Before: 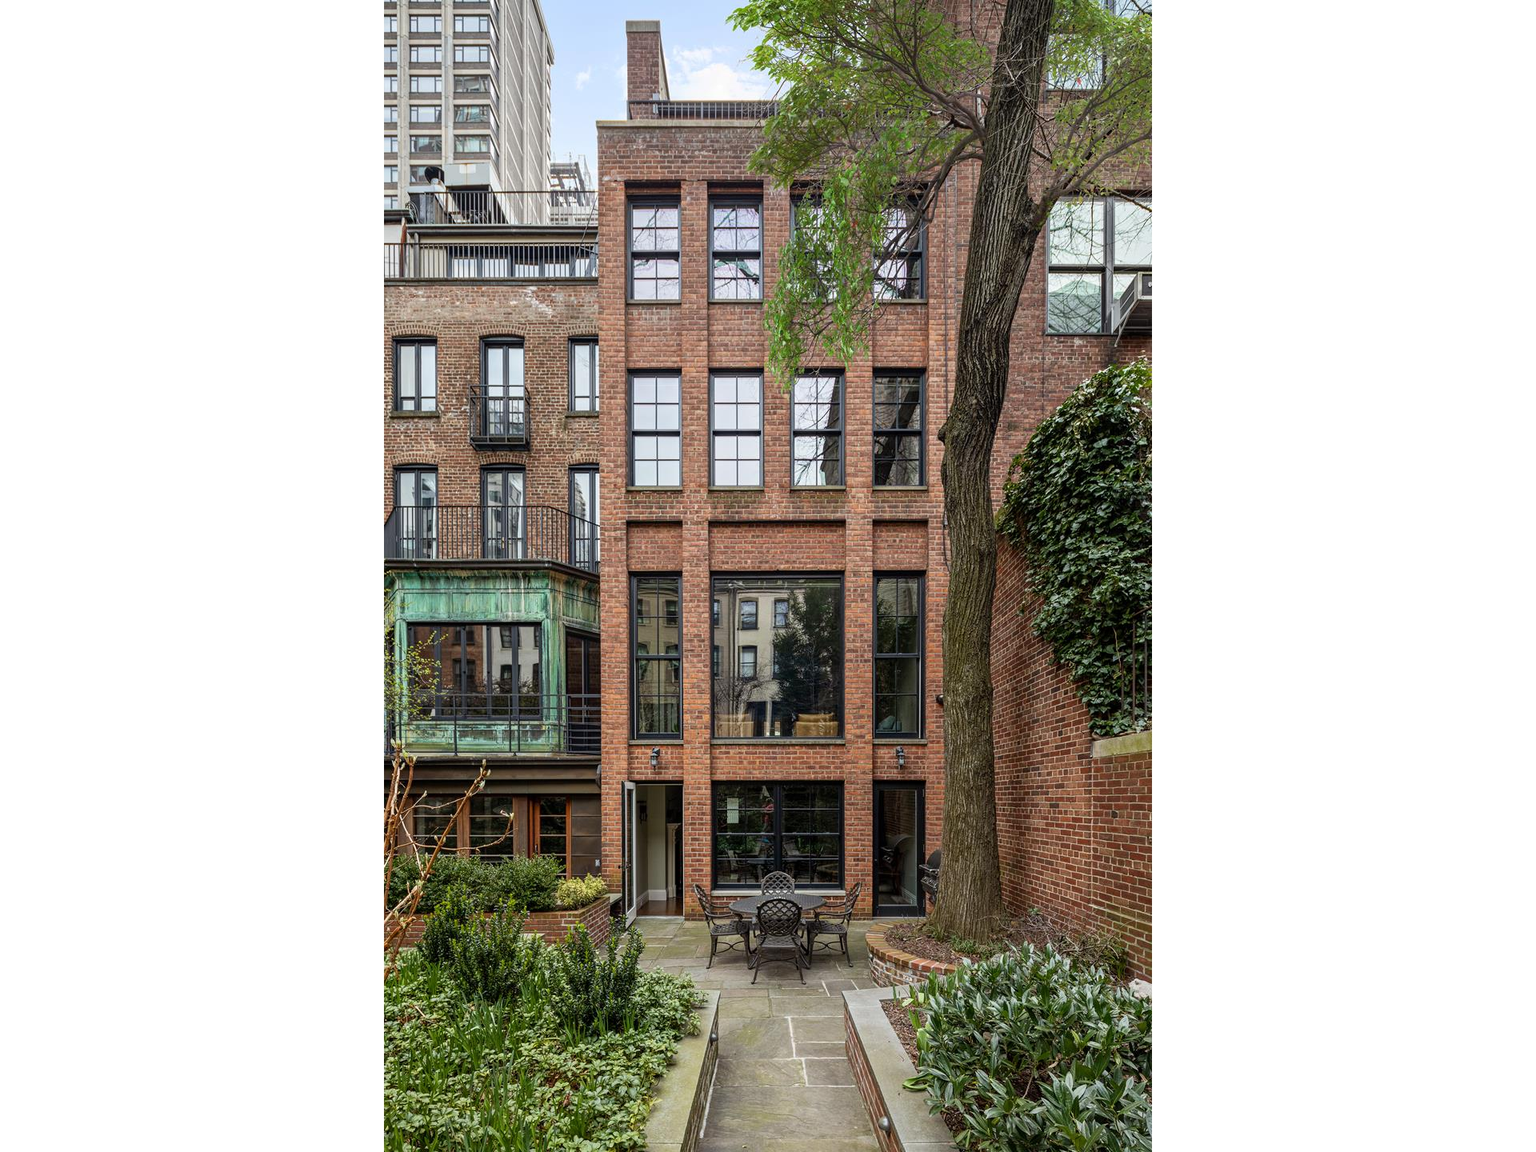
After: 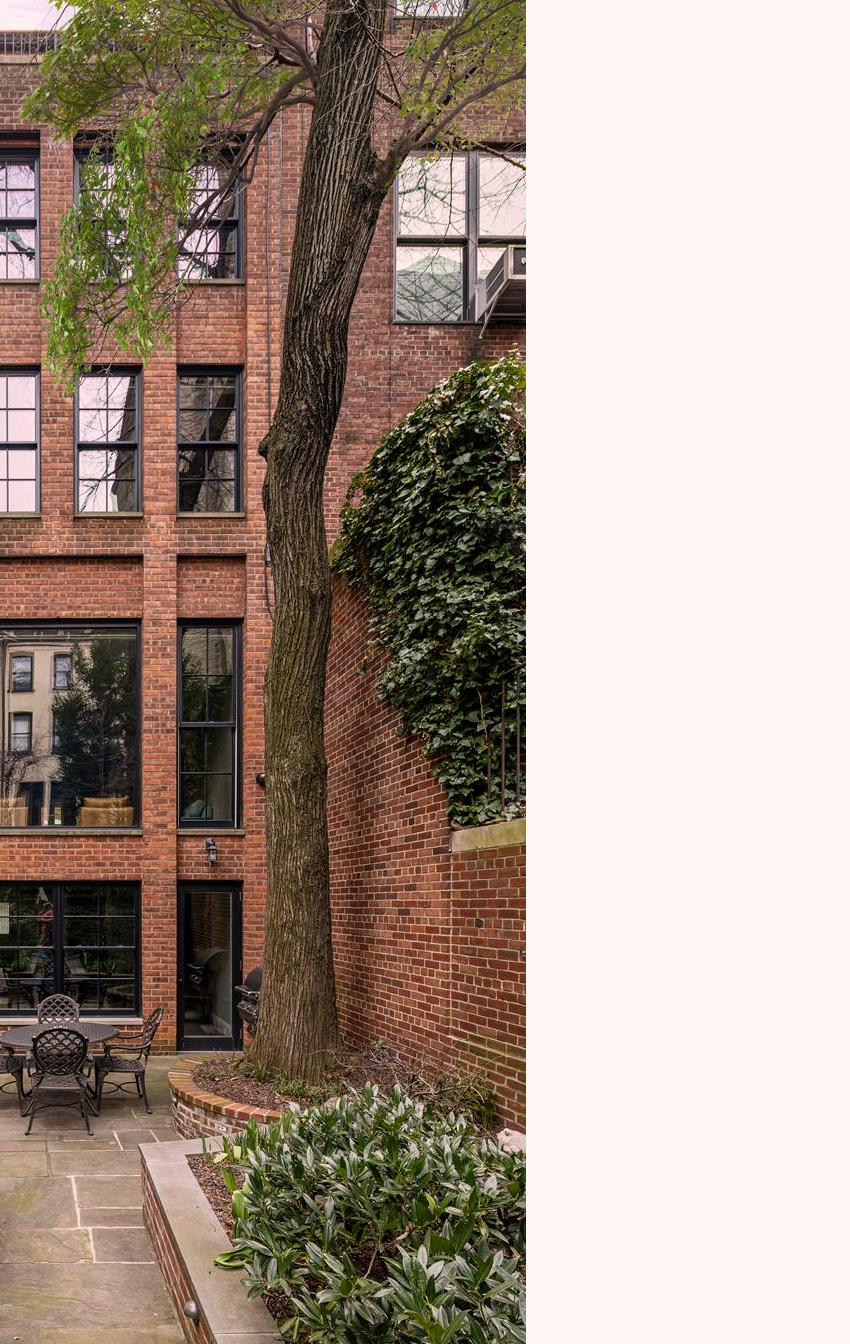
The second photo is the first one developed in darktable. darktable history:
color correction: highlights a* 12.23, highlights b* 5.41
crop: left 47.628%, top 6.643%, right 7.874%
